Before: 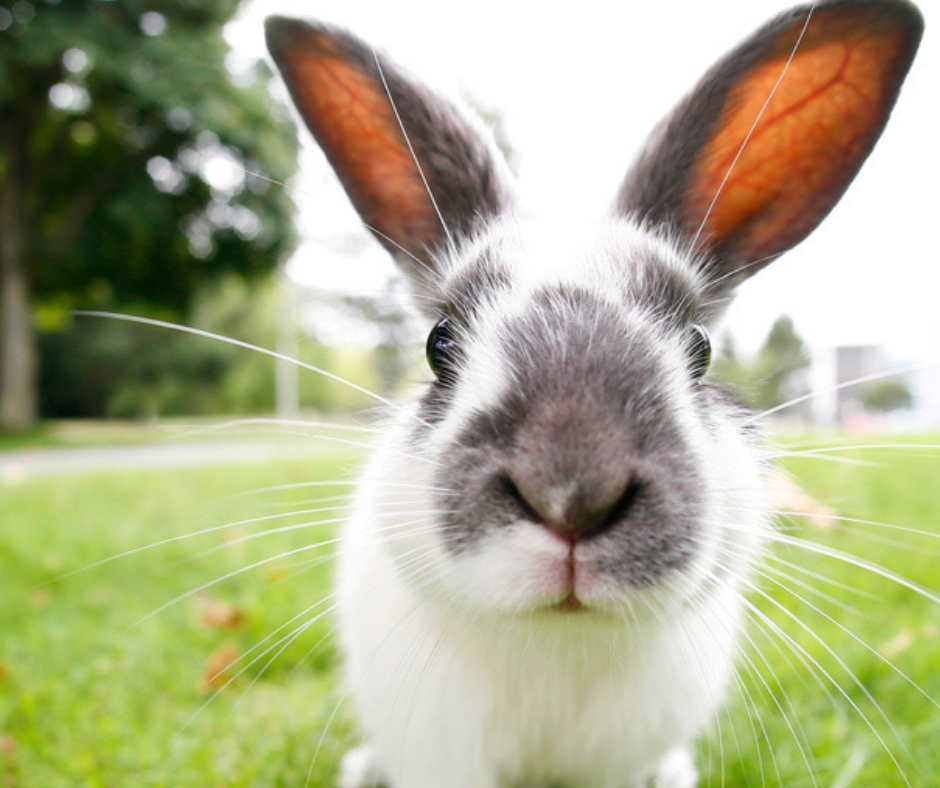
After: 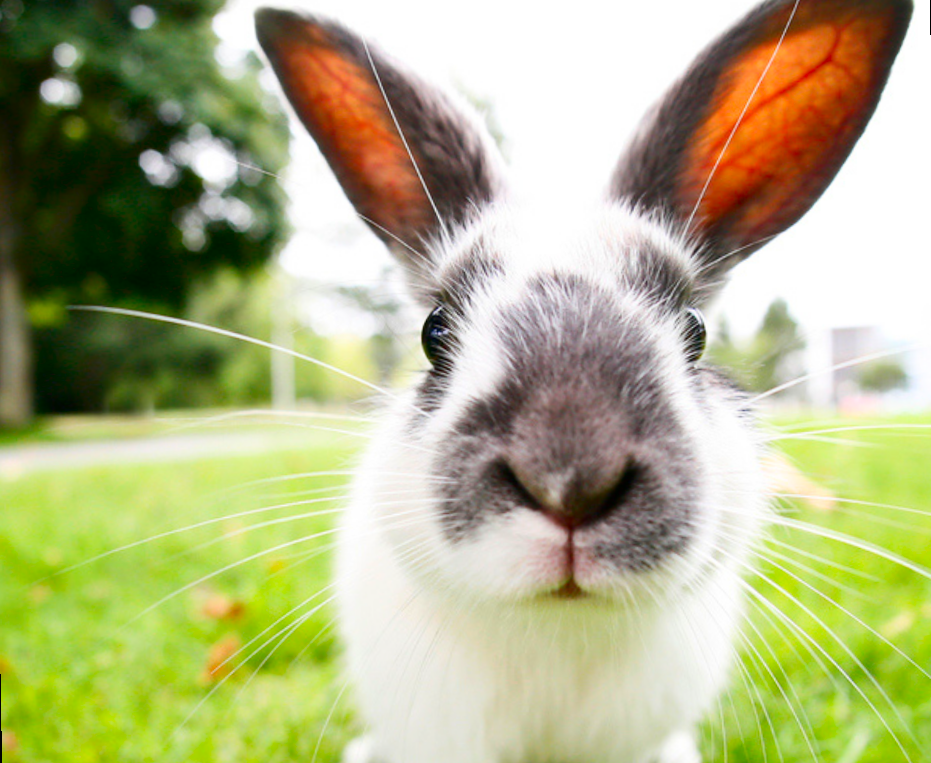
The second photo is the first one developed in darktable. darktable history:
rotate and perspective: rotation -1°, crop left 0.011, crop right 0.989, crop top 0.025, crop bottom 0.975
contrast brightness saturation: contrast 0.18, saturation 0.3
